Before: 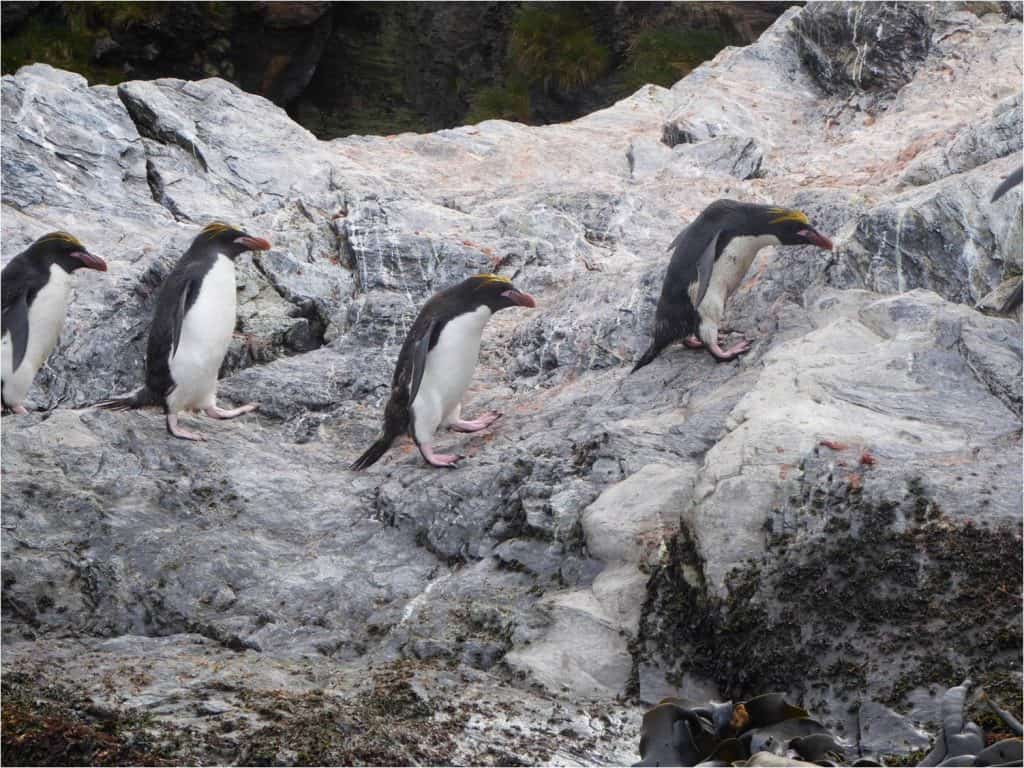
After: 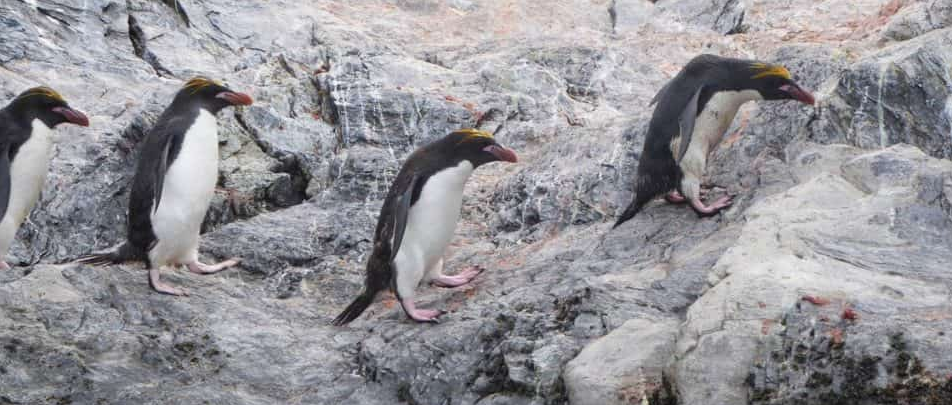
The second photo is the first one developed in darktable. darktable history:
crop: left 1.794%, top 18.886%, right 5.16%, bottom 28.315%
color zones: curves: ch1 [(0.235, 0.558) (0.75, 0.5)]; ch2 [(0.25, 0.462) (0.749, 0.457)]
